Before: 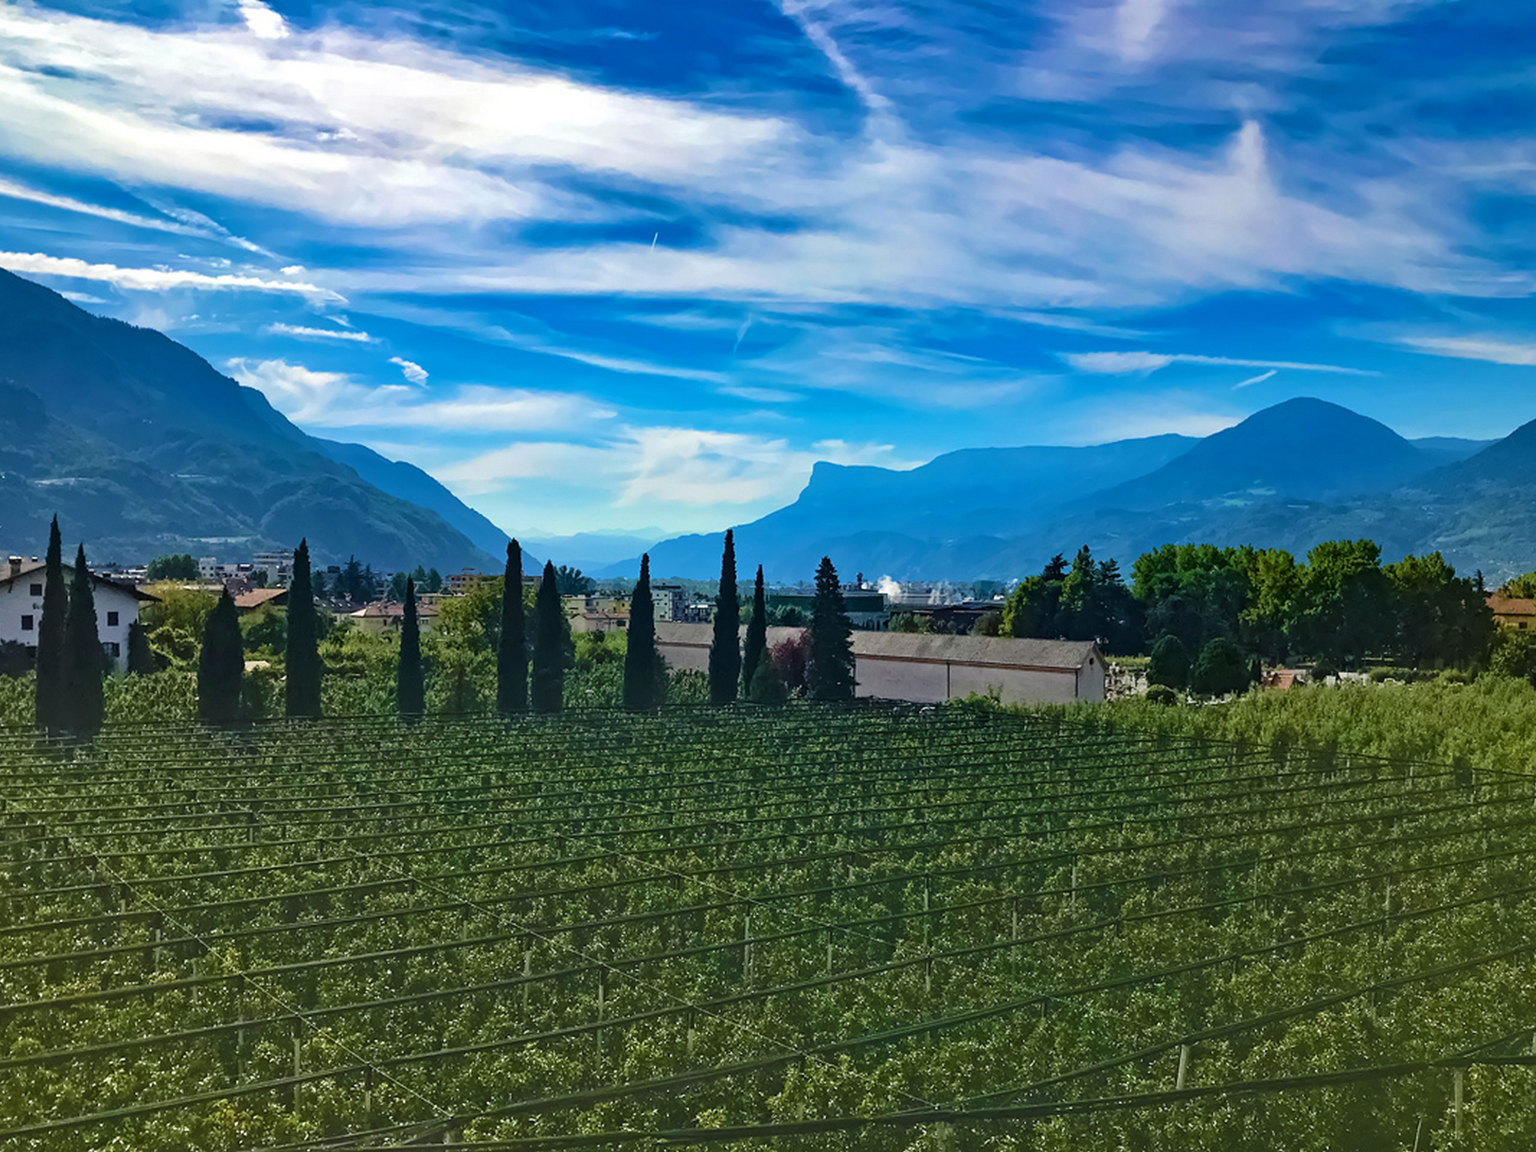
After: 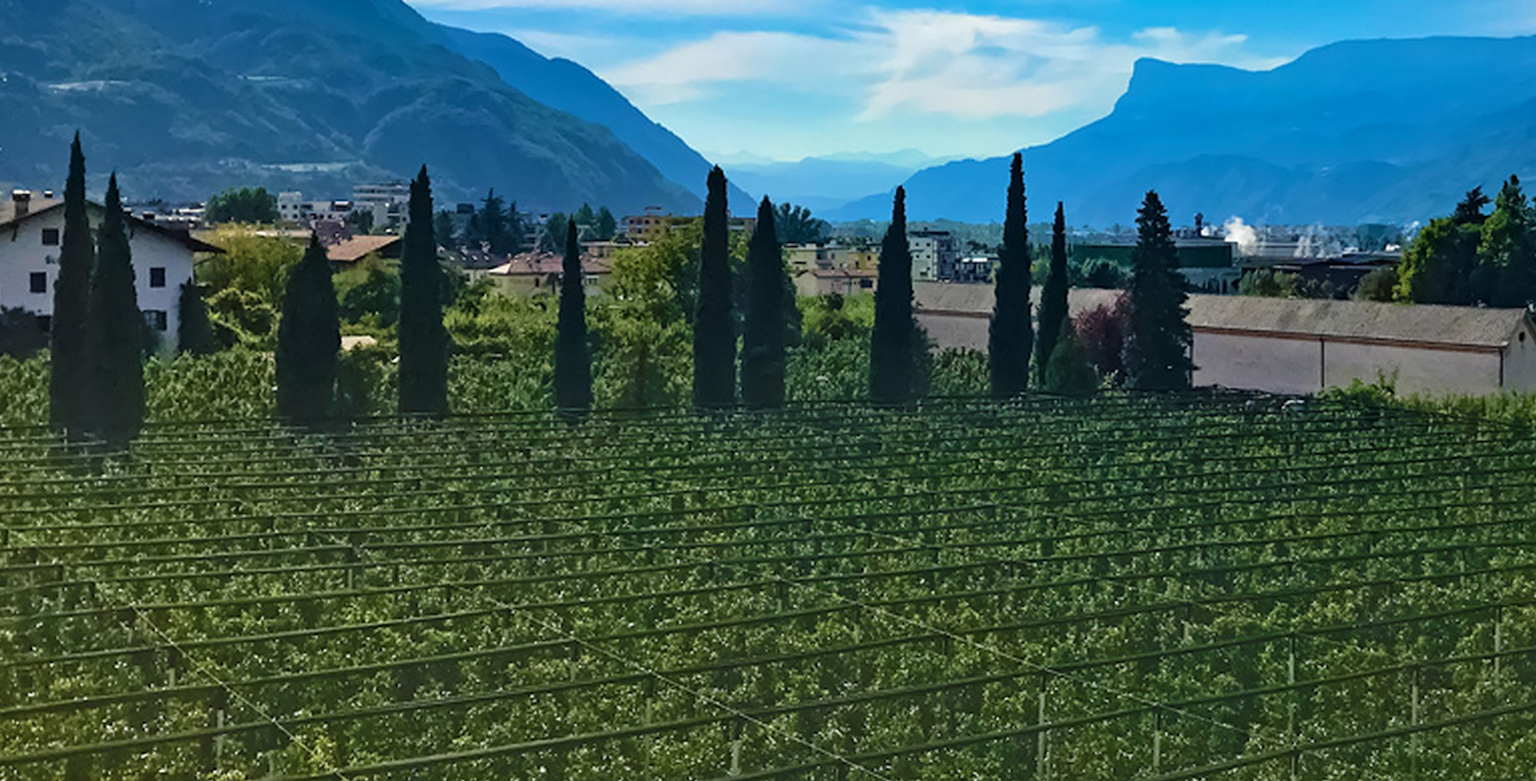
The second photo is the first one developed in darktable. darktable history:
crop: top 36.499%, right 28.261%, bottom 14.809%
